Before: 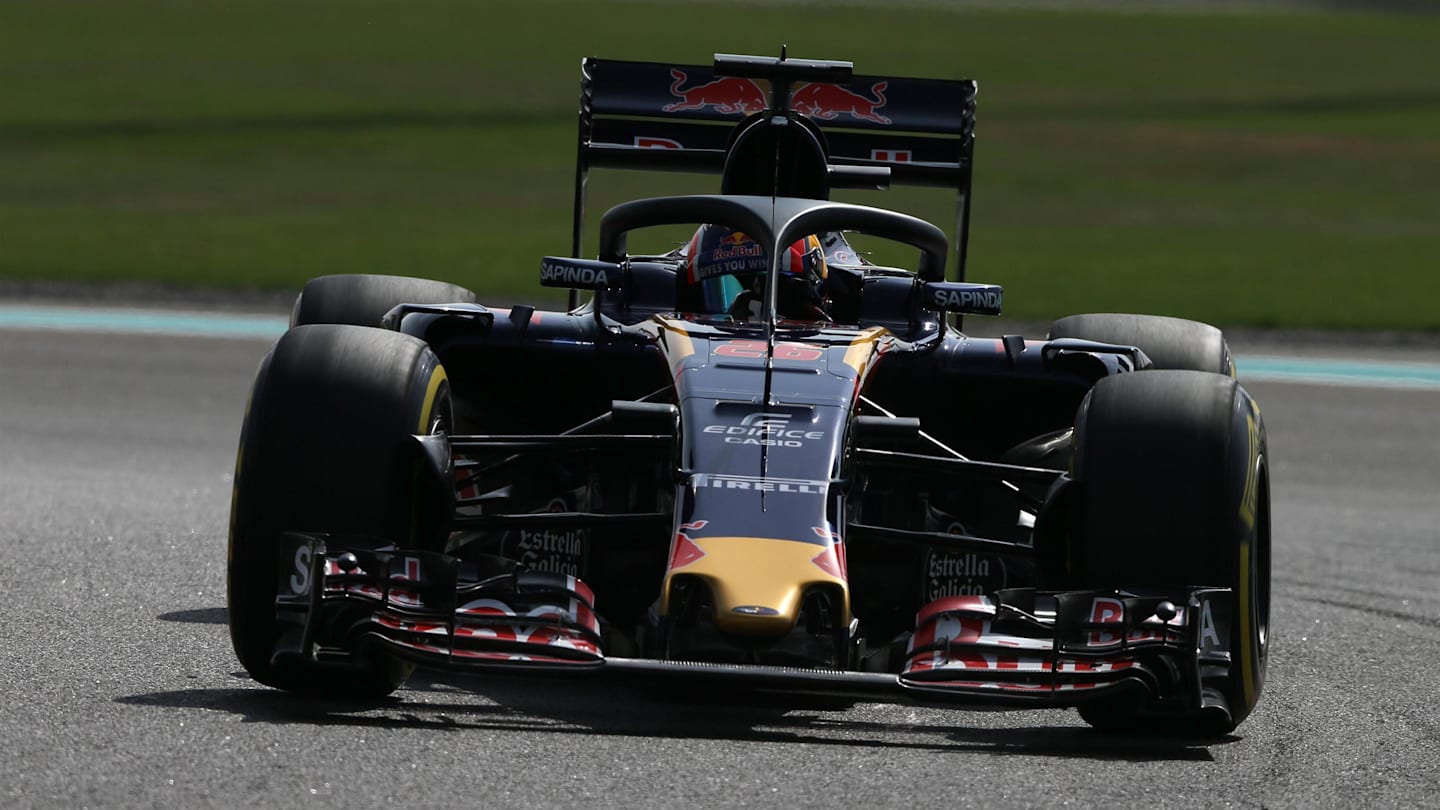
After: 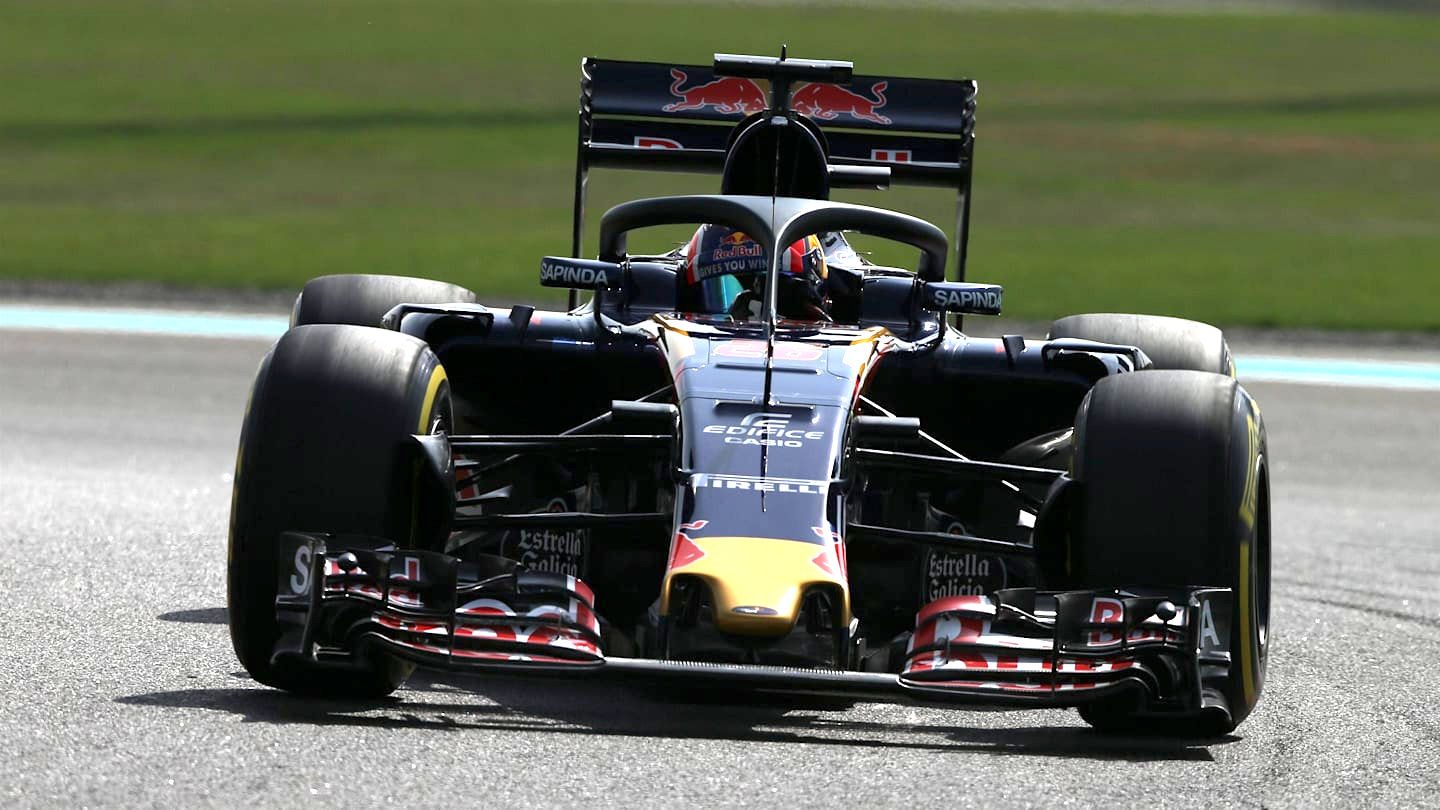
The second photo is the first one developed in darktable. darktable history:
exposure: black level correction 0.001, exposure 1.399 EV, compensate exposure bias true, compensate highlight preservation false
